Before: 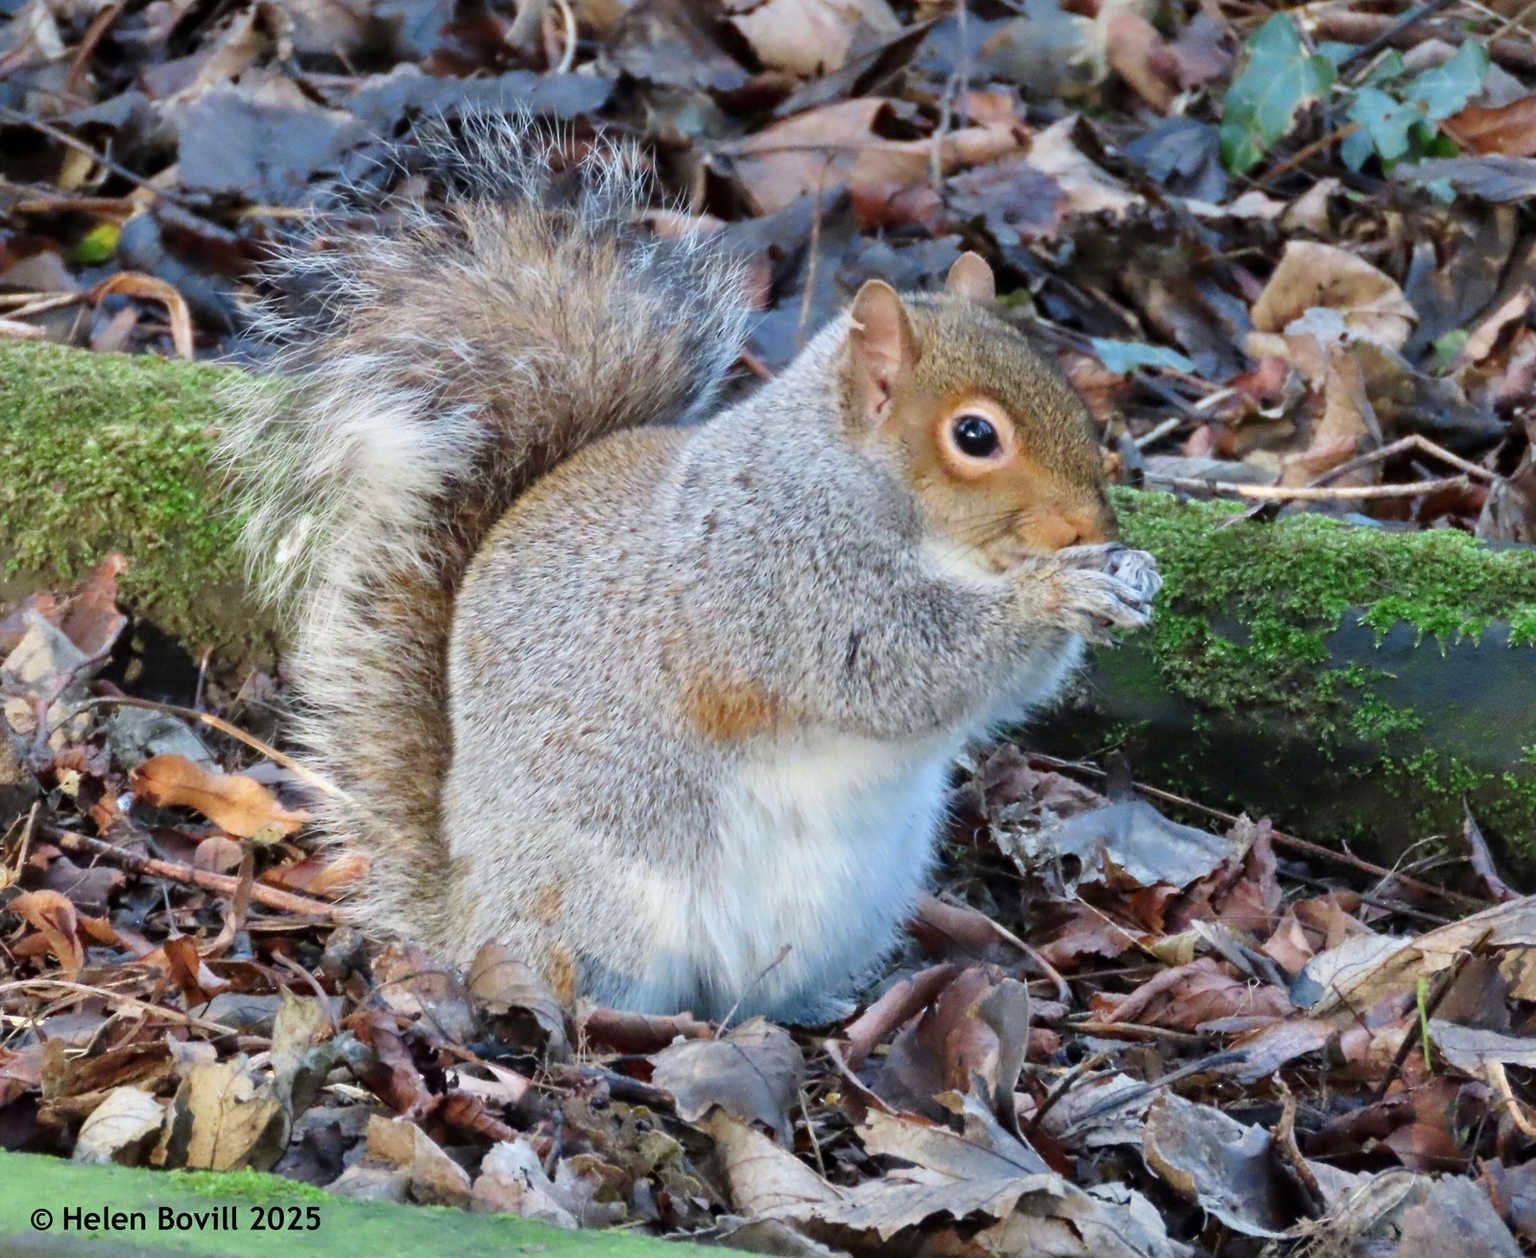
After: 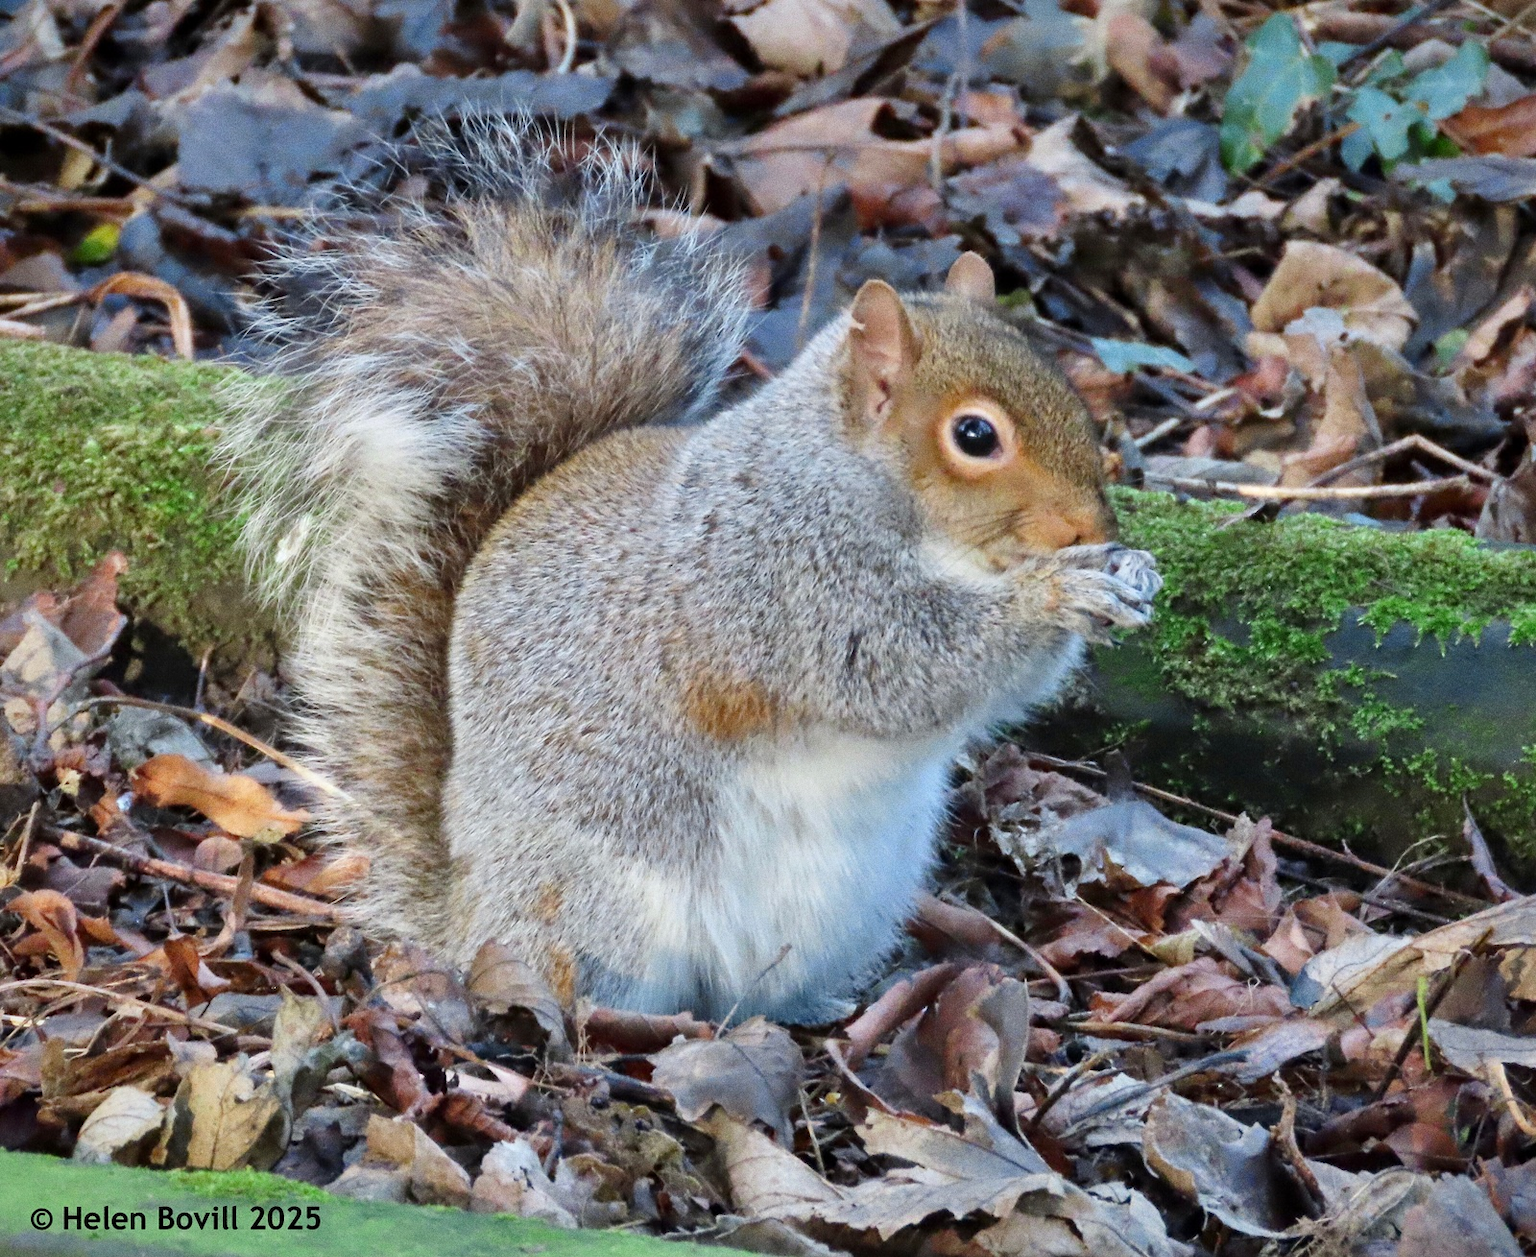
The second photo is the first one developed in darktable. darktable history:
vignetting: brightness -0.233, saturation 0.141
grain: coarseness 0.09 ISO
shadows and highlights: soften with gaussian
